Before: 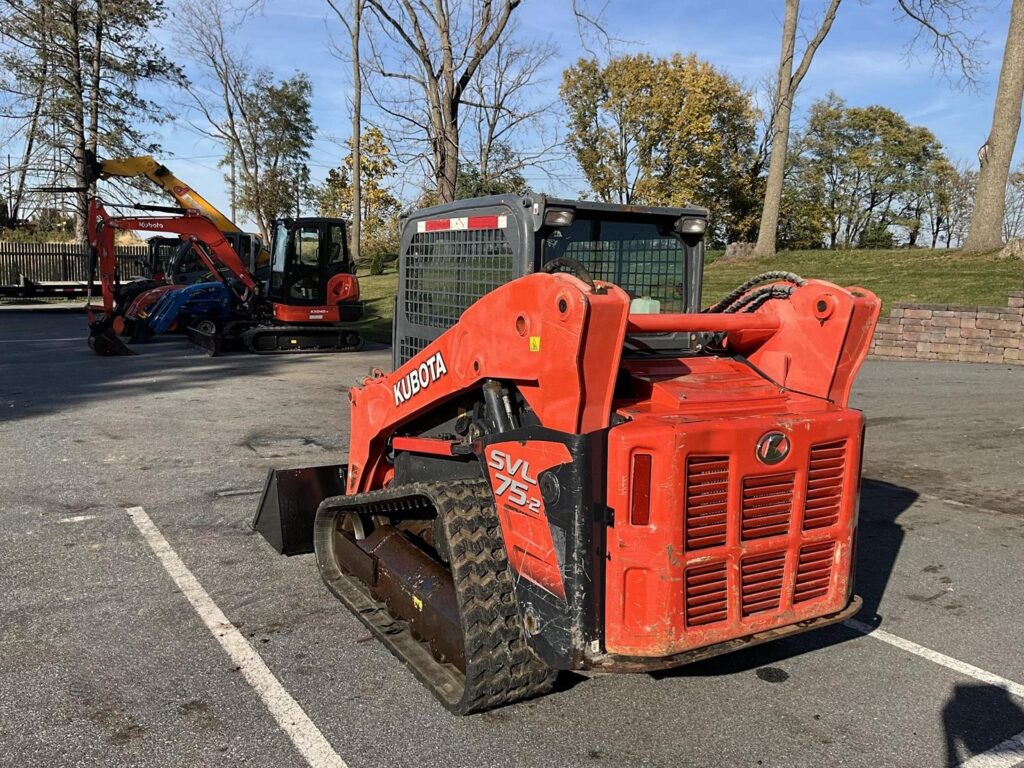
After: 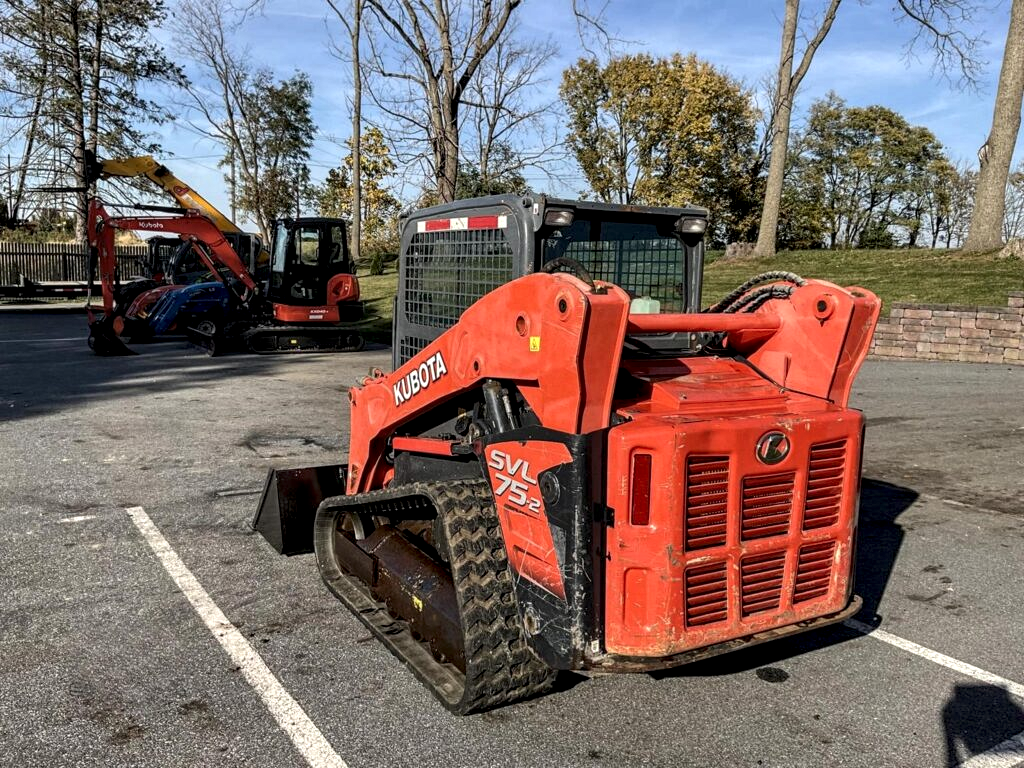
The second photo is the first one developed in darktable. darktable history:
local contrast: detail 150%
exposure: compensate highlight preservation false
